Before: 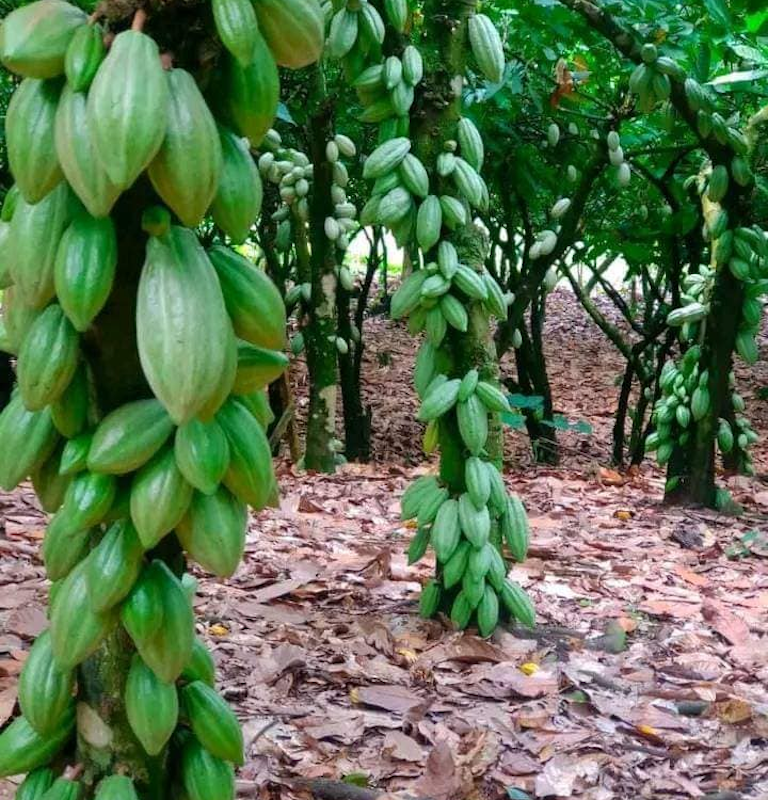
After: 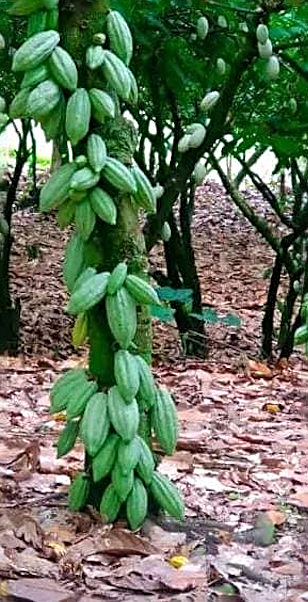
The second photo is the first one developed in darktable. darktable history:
crop: left 45.721%, top 13.393%, right 14.118%, bottom 10.01%
sharpen: radius 2.543, amount 0.636
